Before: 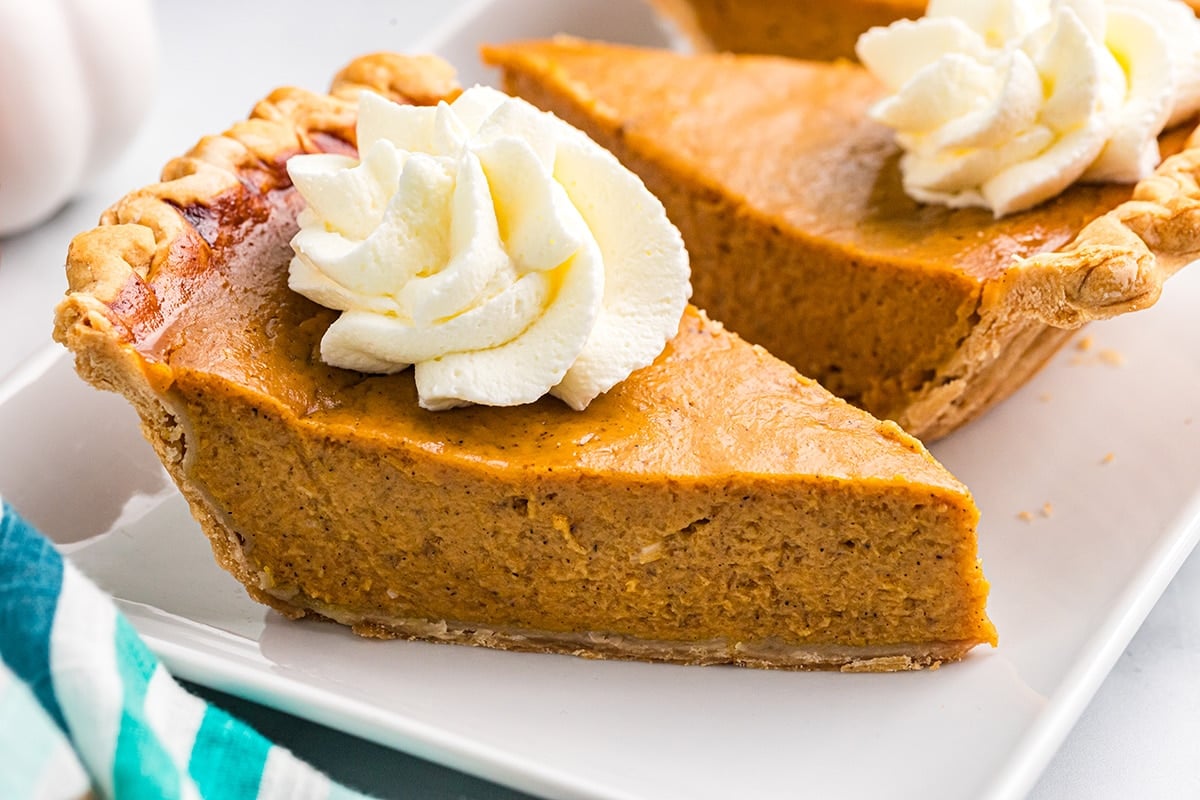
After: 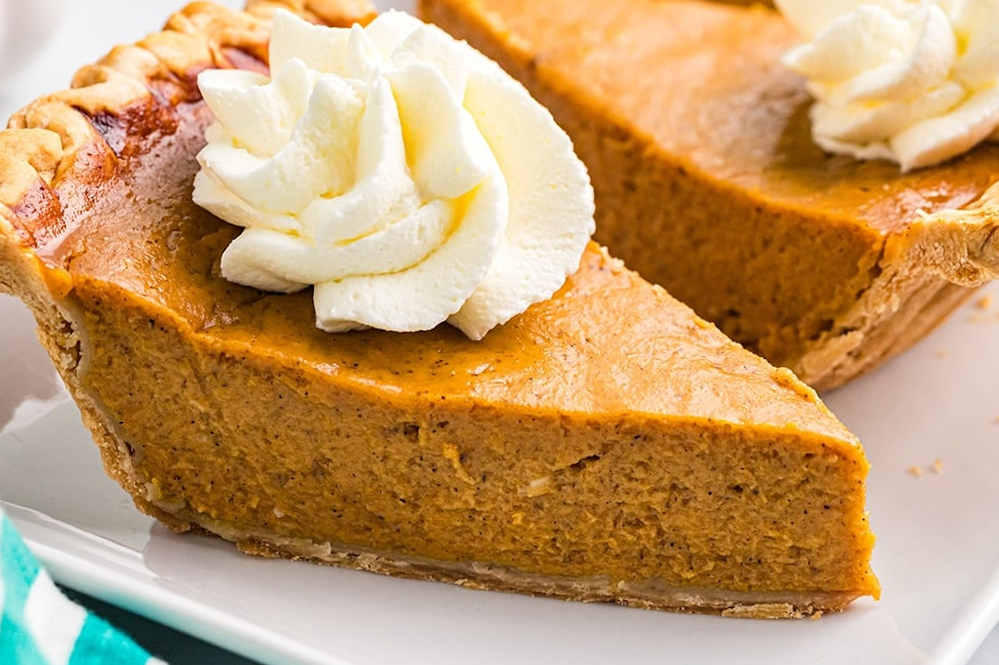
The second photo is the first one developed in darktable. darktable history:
crop and rotate: angle -3.26°, left 5.123%, top 5.211%, right 4.614%, bottom 4.664%
